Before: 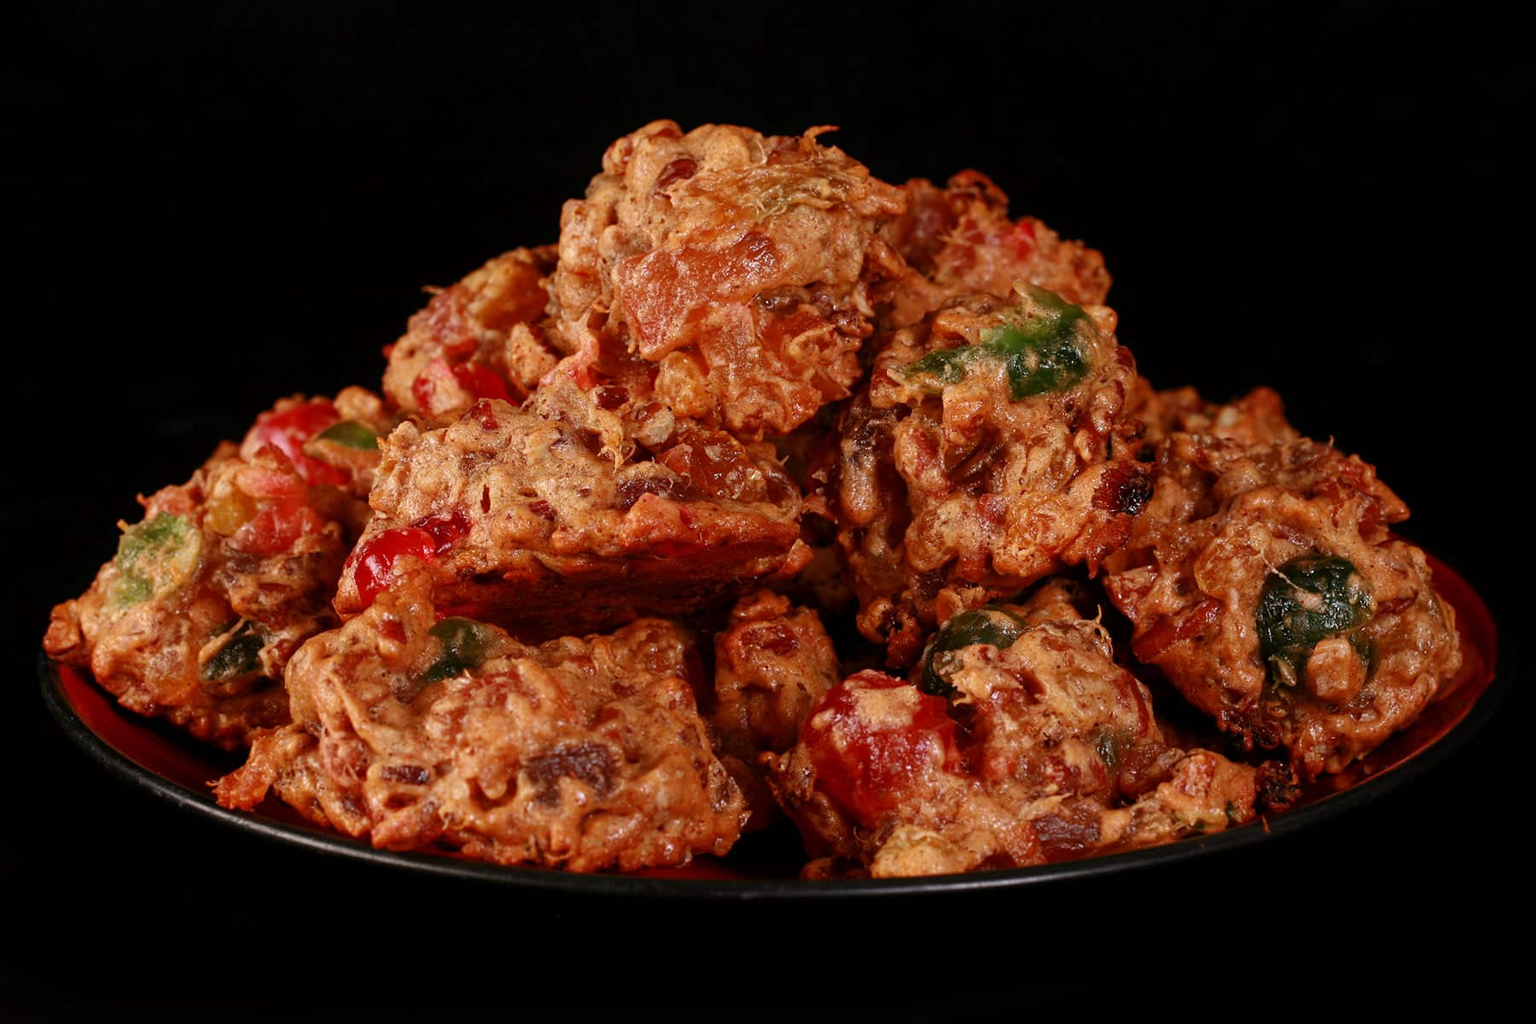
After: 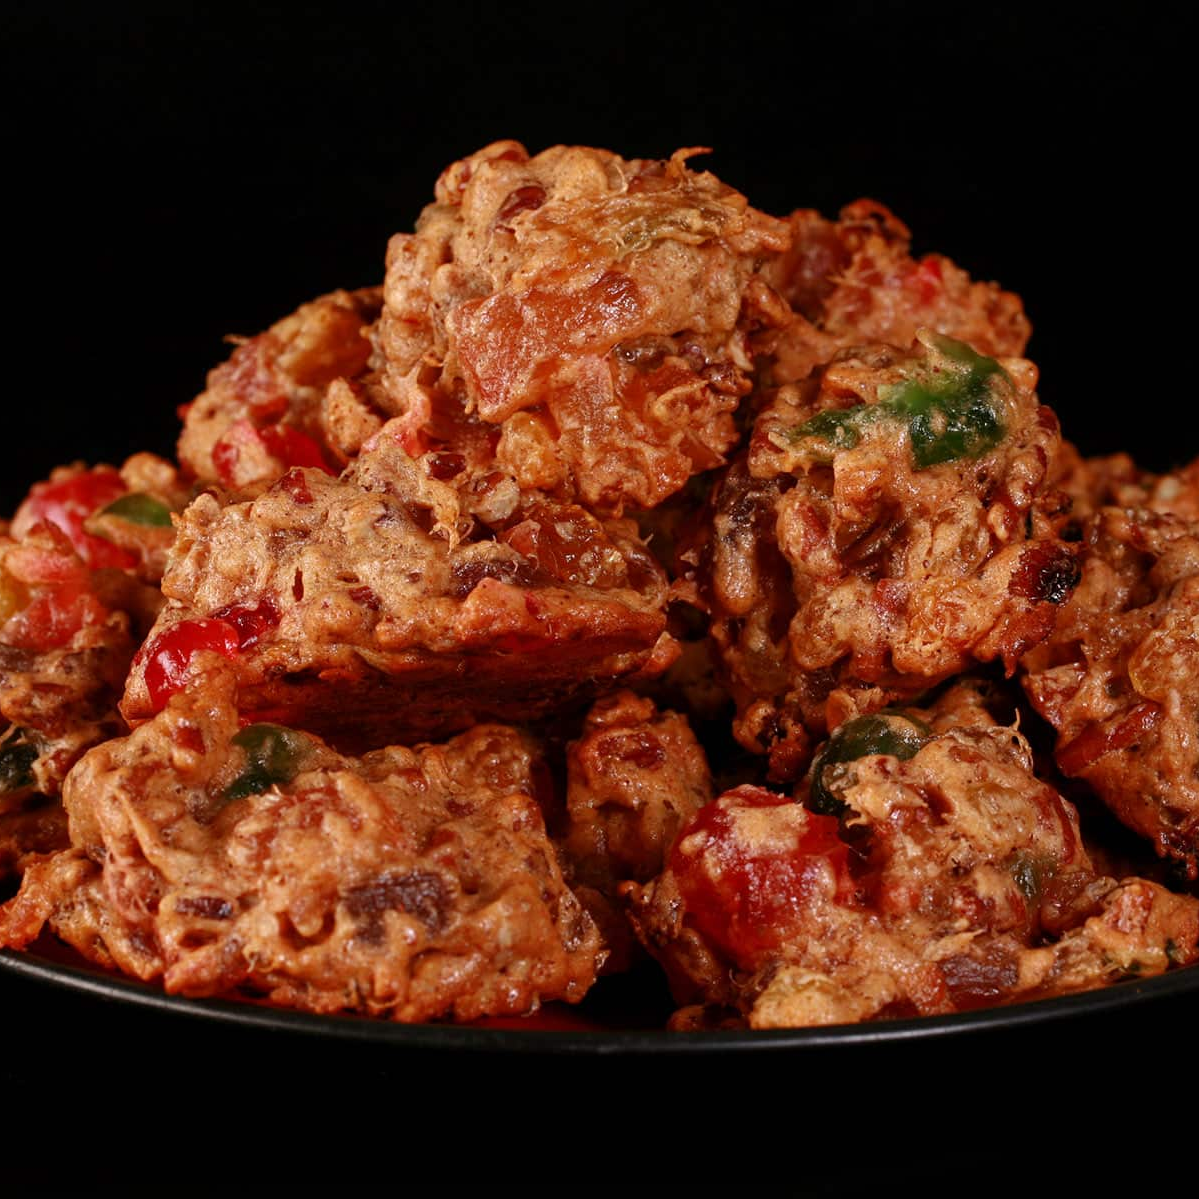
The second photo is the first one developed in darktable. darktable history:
crop and rotate: left 15.063%, right 18.281%
